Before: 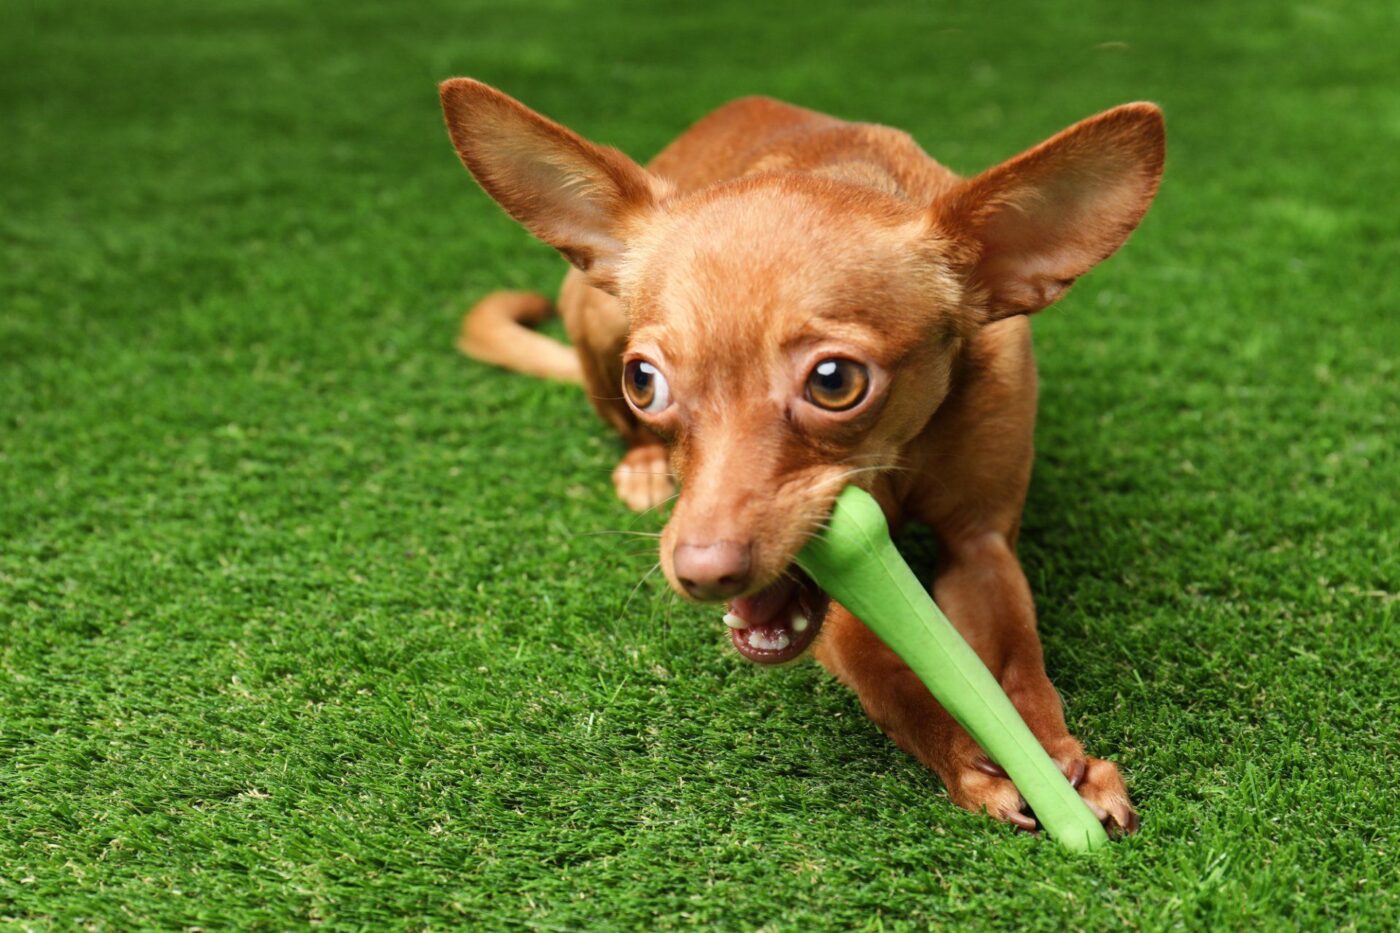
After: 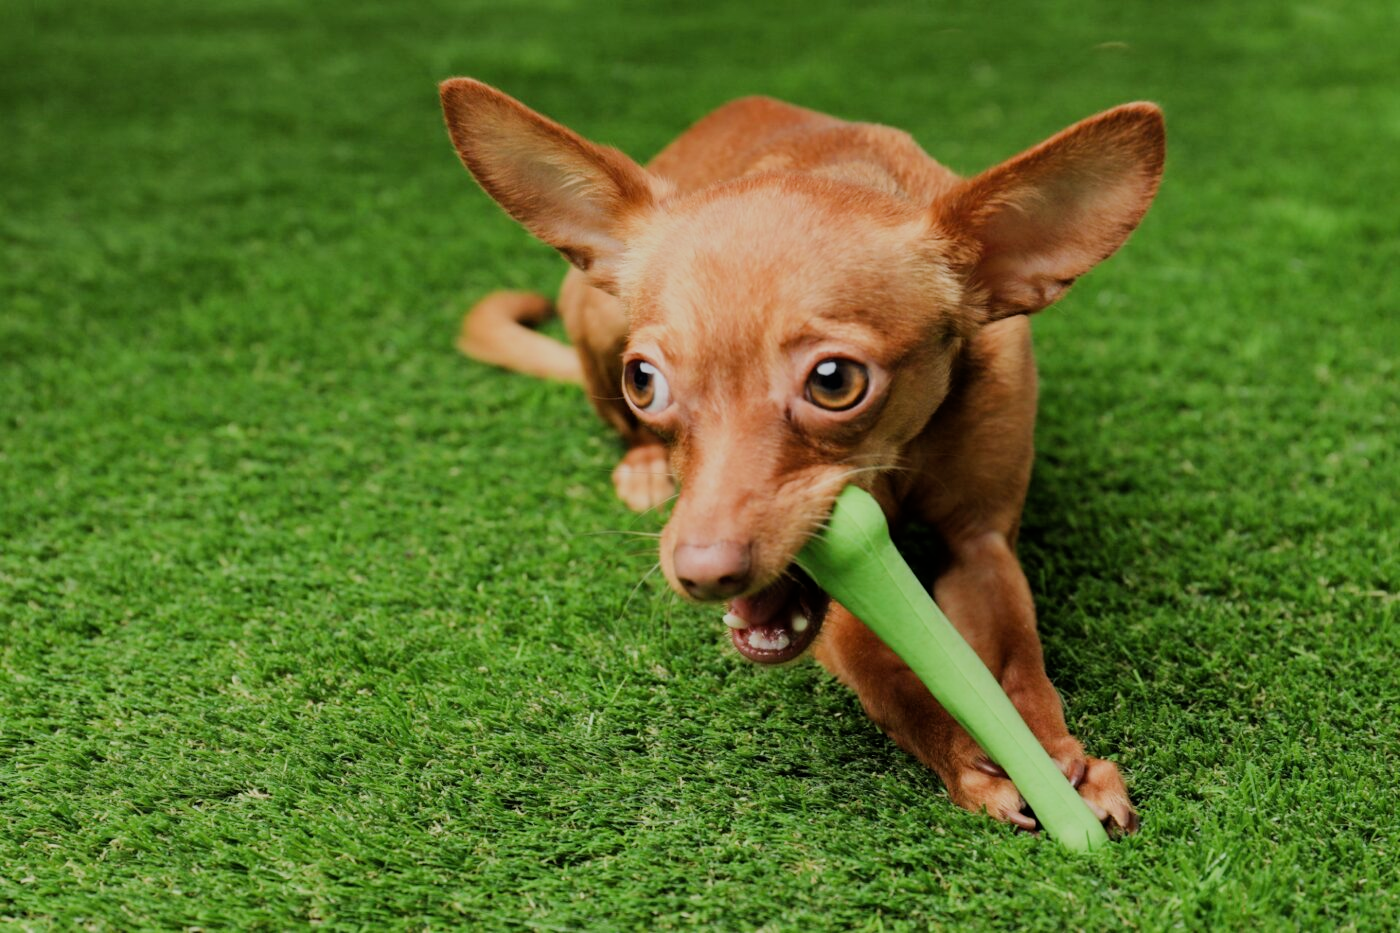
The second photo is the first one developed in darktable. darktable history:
filmic rgb: black relative exposure -7.19 EV, white relative exposure 5.36 EV, hardness 3.03
